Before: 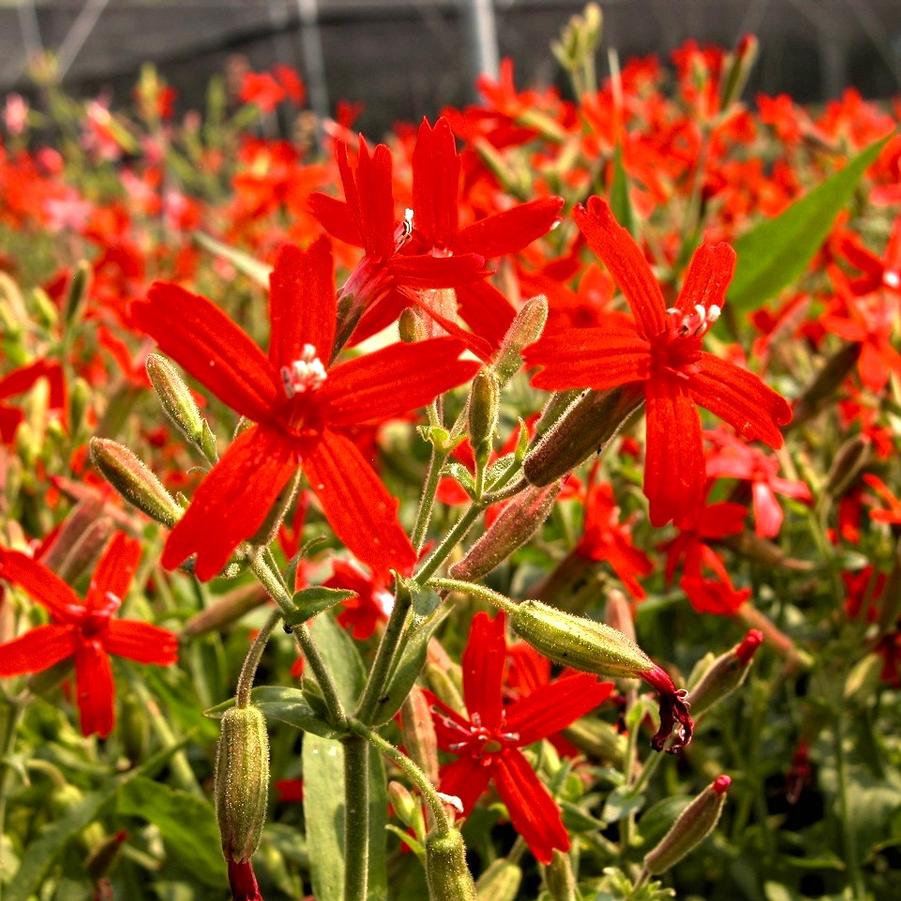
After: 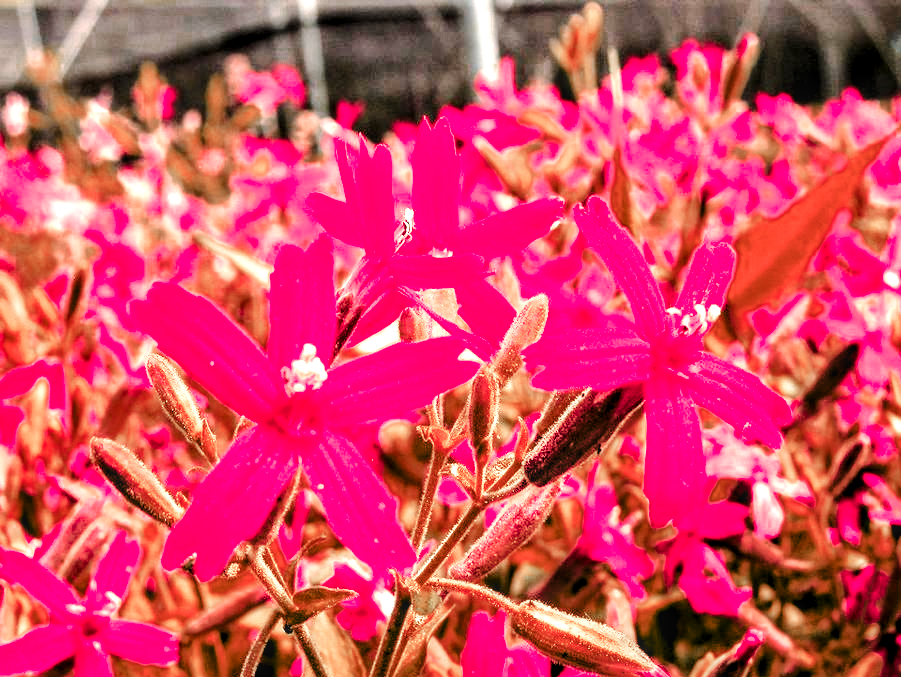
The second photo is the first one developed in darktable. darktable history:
local contrast: on, module defaults
tone curve: curves: ch0 [(0, 0) (0.003, 0.047) (0.011, 0.05) (0.025, 0.053) (0.044, 0.057) (0.069, 0.062) (0.1, 0.084) (0.136, 0.115) (0.177, 0.159) (0.224, 0.216) (0.277, 0.289) (0.335, 0.382) (0.399, 0.474) (0.468, 0.561) (0.543, 0.636) (0.623, 0.705) (0.709, 0.778) (0.801, 0.847) (0.898, 0.916) (1, 1)], color space Lab, independent channels, preserve colors none
color zones: curves: ch0 [(0.006, 0.385) (0.143, 0.563) (0.243, 0.321) (0.352, 0.464) (0.516, 0.456) (0.625, 0.5) (0.75, 0.5) (0.875, 0.5)]; ch1 [(0, 0.5) (0.134, 0.504) (0.246, 0.463) (0.421, 0.515) (0.5, 0.56) (0.625, 0.5) (0.75, 0.5) (0.875, 0.5)]; ch2 [(0, 0.5) (0.131, 0.426) (0.307, 0.289) (0.38, 0.188) (0.513, 0.216) (0.625, 0.548) (0.75, 0.468) (0.838, 0.396) (0.971, 0.311)]
exposure: black level correction 0.007, exposure 0.158 EV, compensate highlight preservation false
base curve: curves: ch0 [(0, 0) (0.028, 0.03) (0.121, 0.232) (0.46, 0.748) (0.859, 0.968) (1, 1)], preserve colors none
shadows and highlights: shadows 49.39, highlights -41.6, soften with gaussian
crop: bottom 24.83%
levels: levels [0.062, 0.494, 0.925]
